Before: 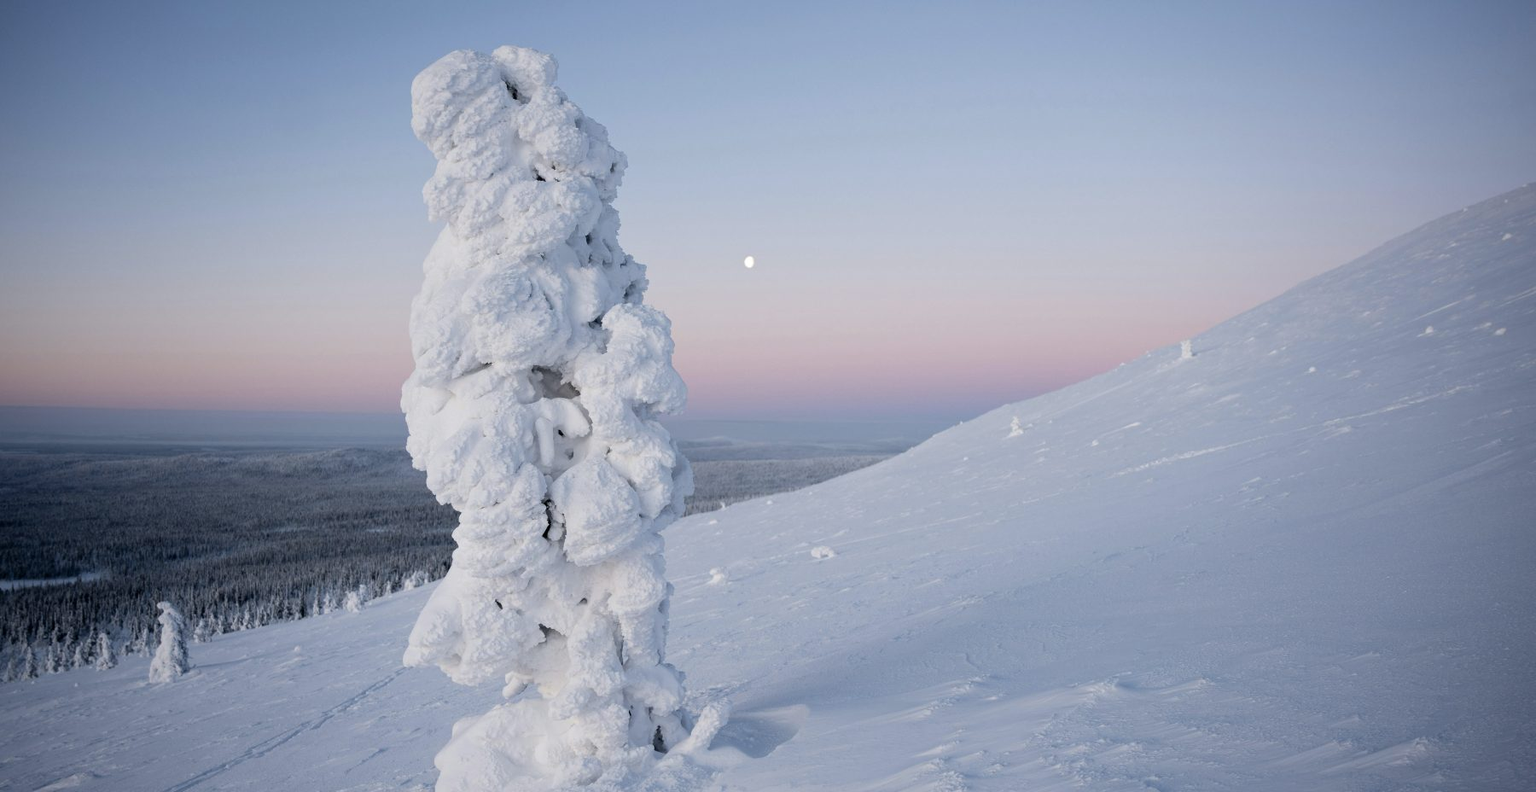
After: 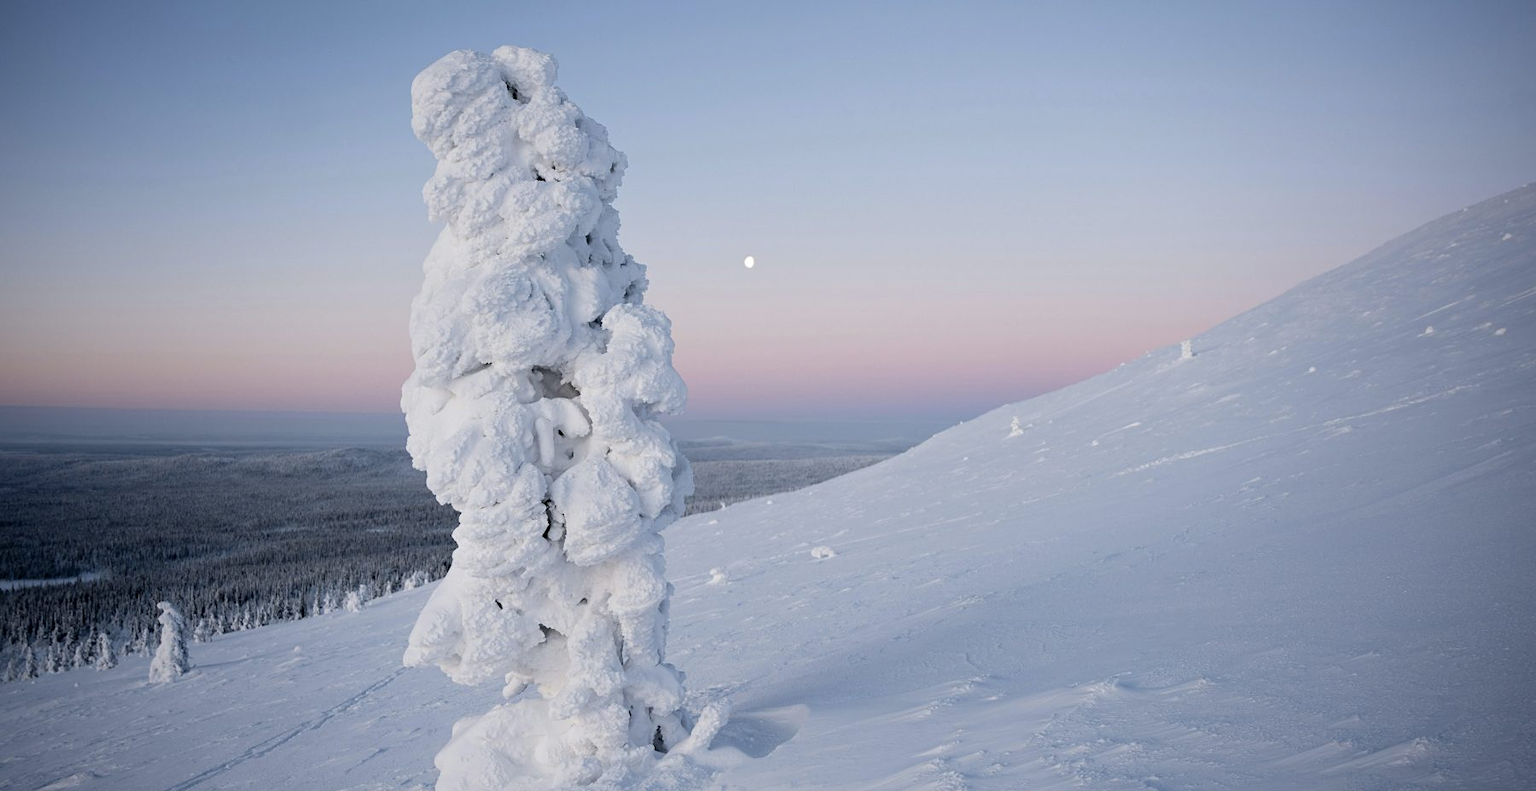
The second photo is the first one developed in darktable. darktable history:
tone equalizer: on, module defaults
sharpen: amount 0.2
